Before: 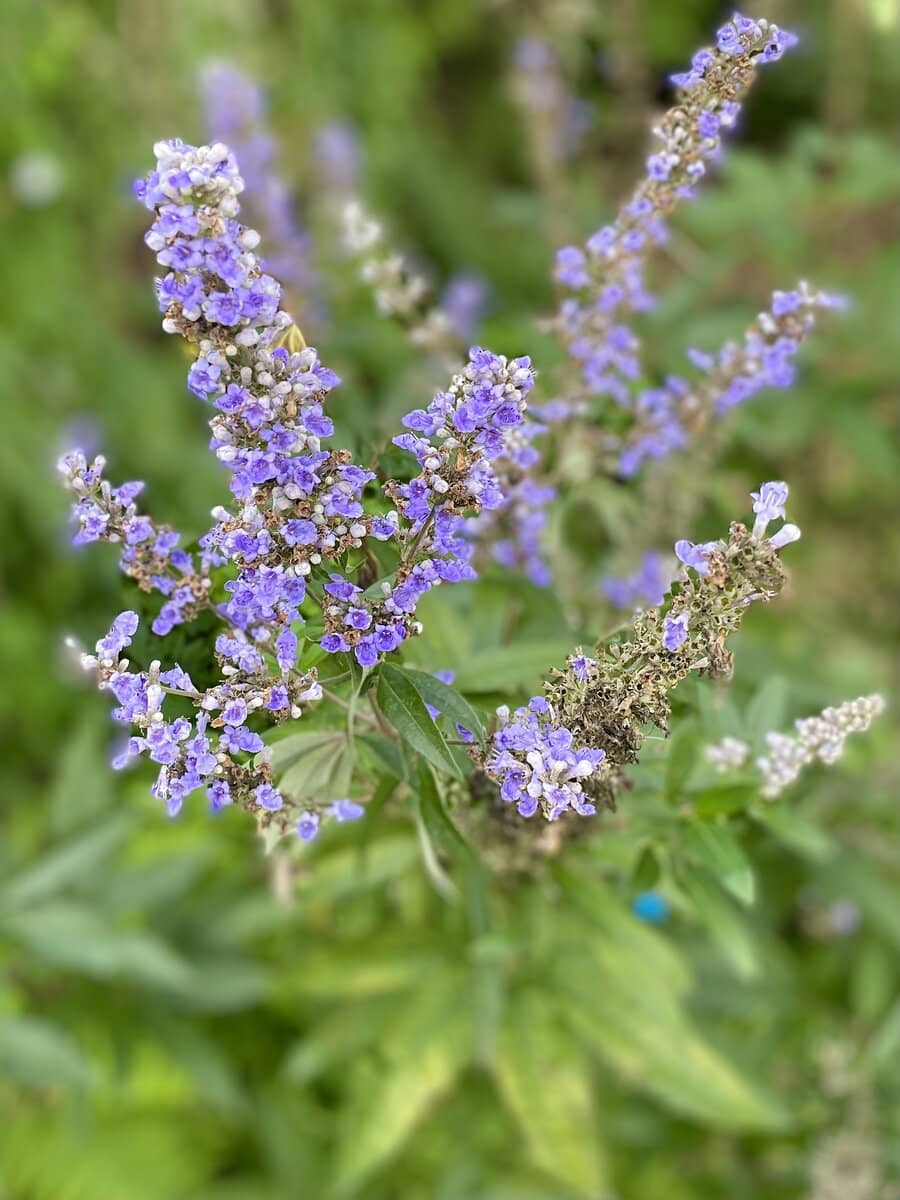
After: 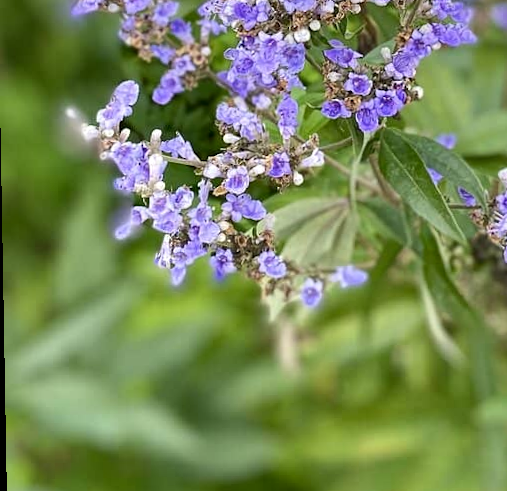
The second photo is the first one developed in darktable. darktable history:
crop: top 44.483%, right 43.593%, bottom 12.892%
rotate and perspective: rotation -1°, crop left 0.011, crop right 0.989, crop top 0.025, crop bottom 0.975
local contrast: mode bilateral grid, contrast 20, coarseness 50, detail 130%, midtone range 0.2
shadows and highlights: radius 125.46, shadows 30.51, highlights -30.51, low approximation 0.01, soften with gaussian
